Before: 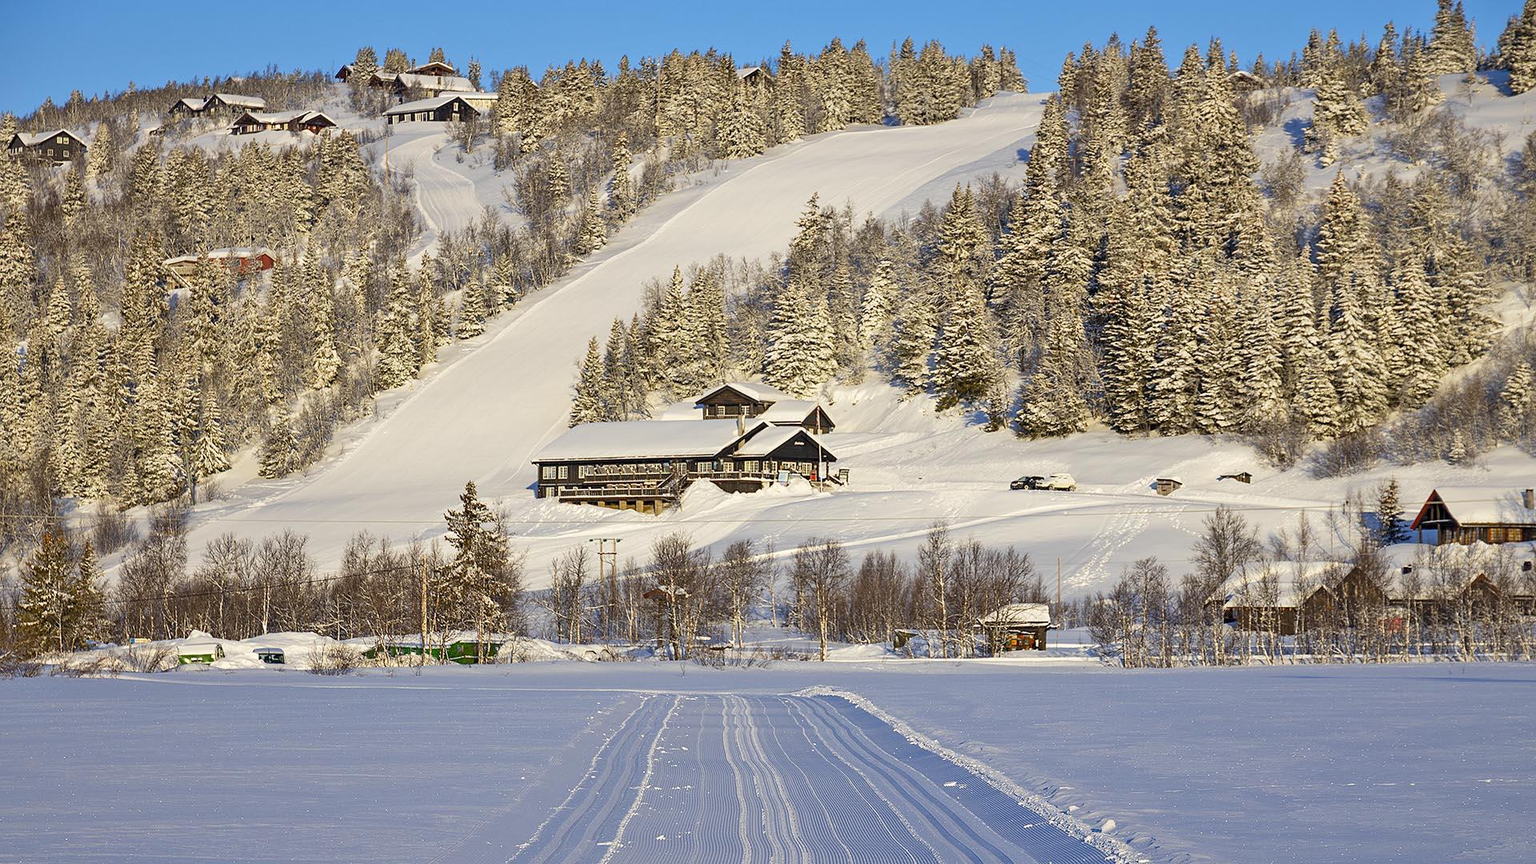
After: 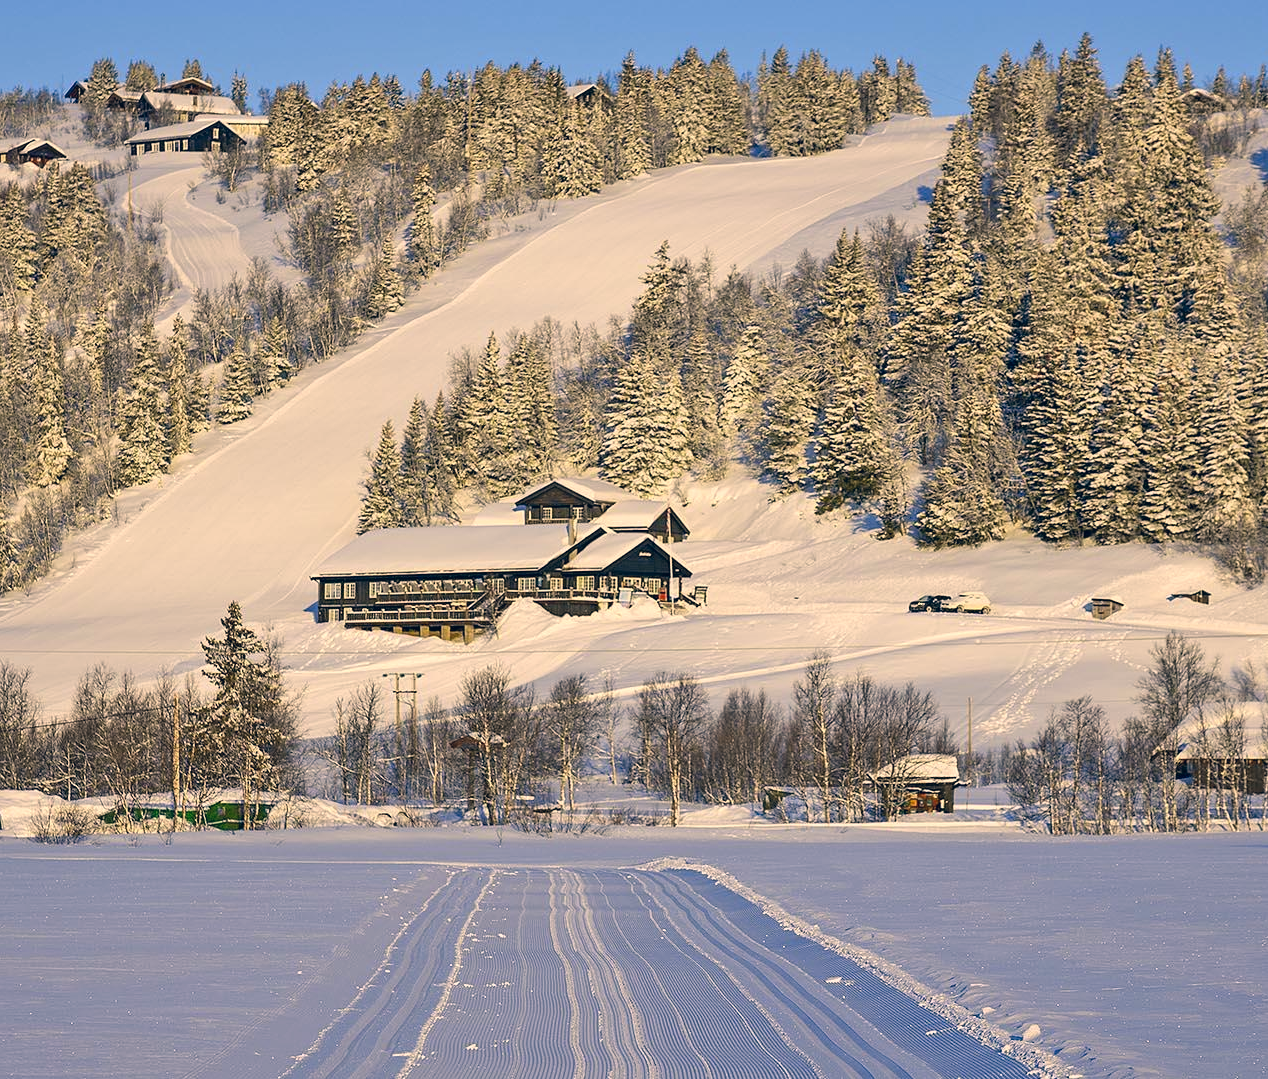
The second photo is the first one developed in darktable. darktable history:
crop and rotate: left 18.442%, right 15.508%
color correction: highlights a* 10.32, highlights b* 14.66, shadows a* -9.59, shadows b* -15.02
